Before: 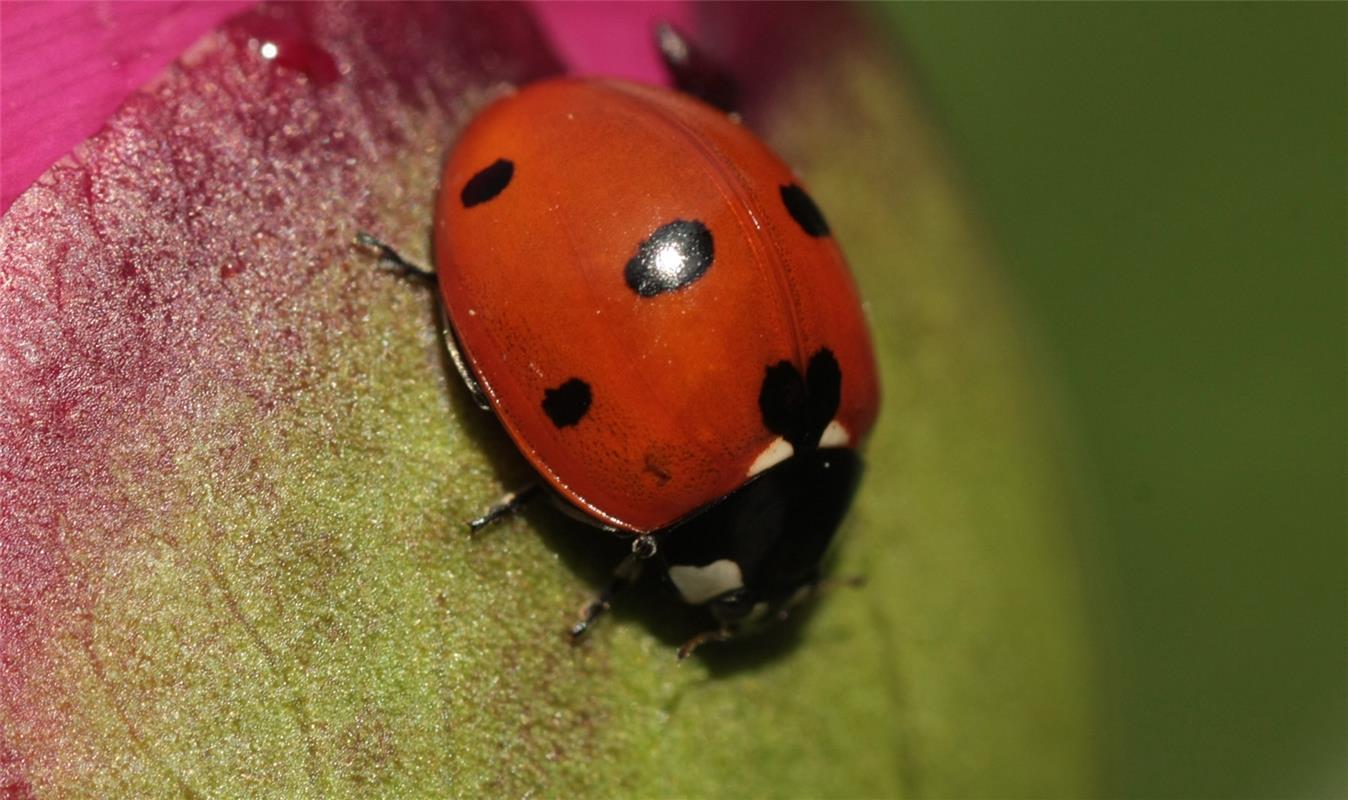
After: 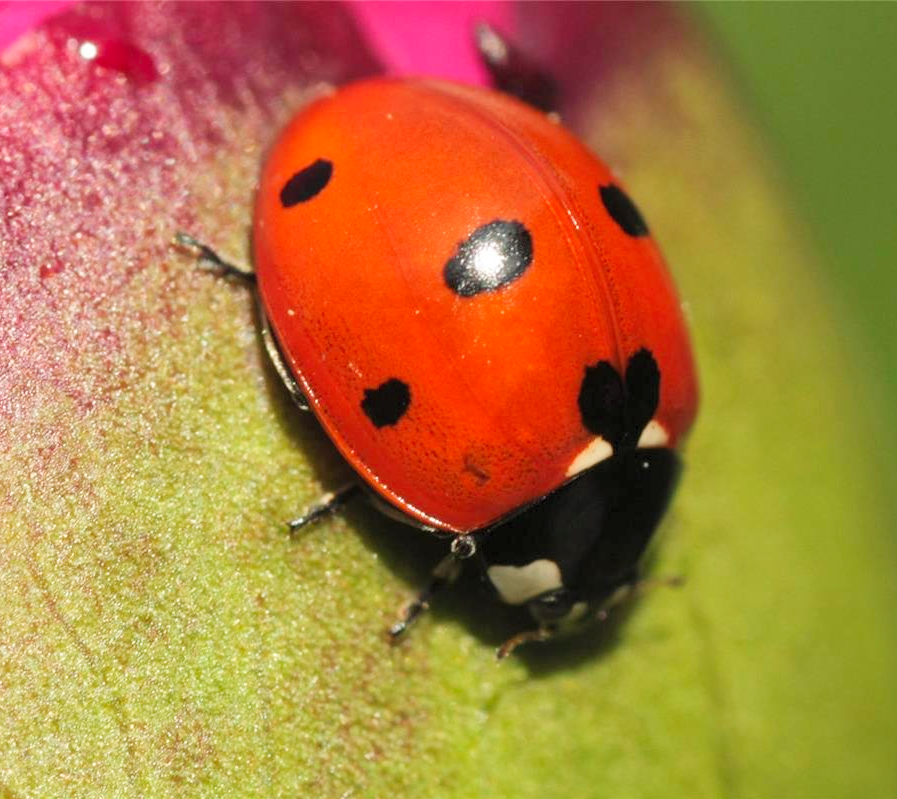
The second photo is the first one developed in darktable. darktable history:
base curve: curves: ch0 [(0, 0) (0.204, 0.334) (0.55, 0.733) (1, 1)], preserve colors none
crop and rotate: left 13.465%, right 19.933%
contrast brightness saturation: brightness 0.093, saturation 0.195
levels: levels [0.018, 0.493, 1]
